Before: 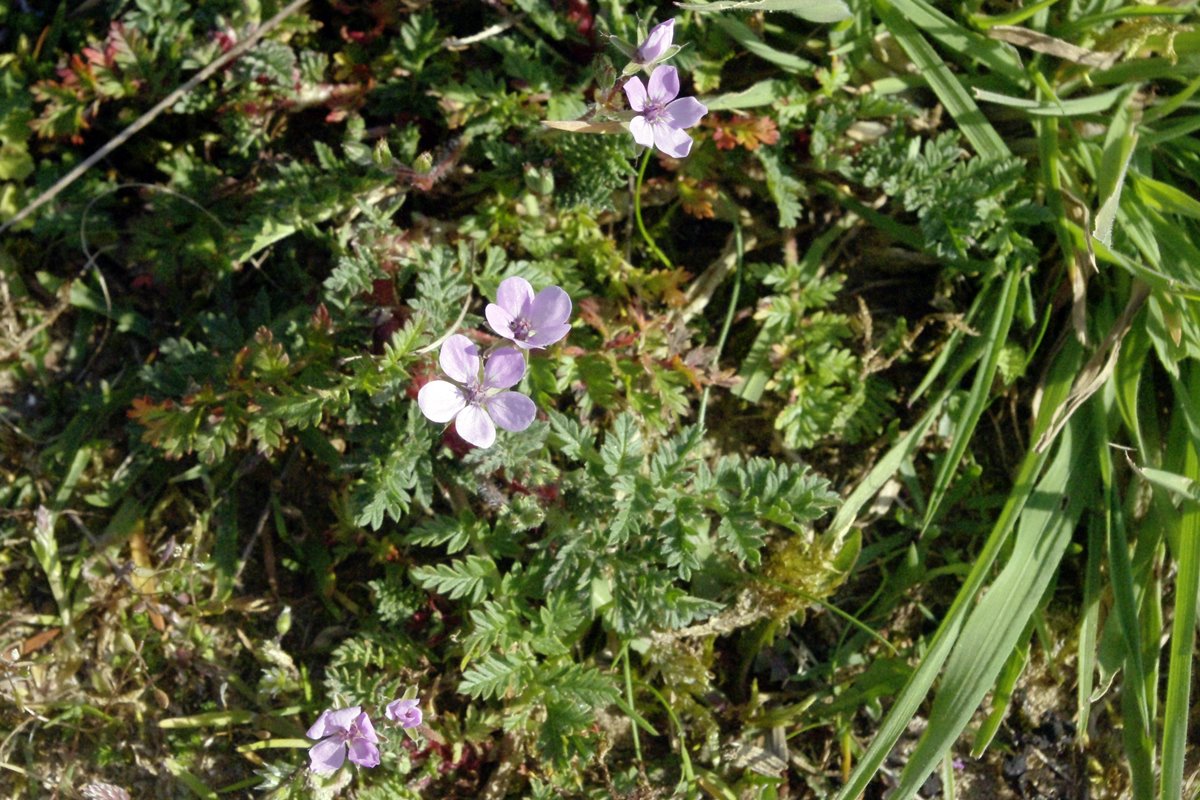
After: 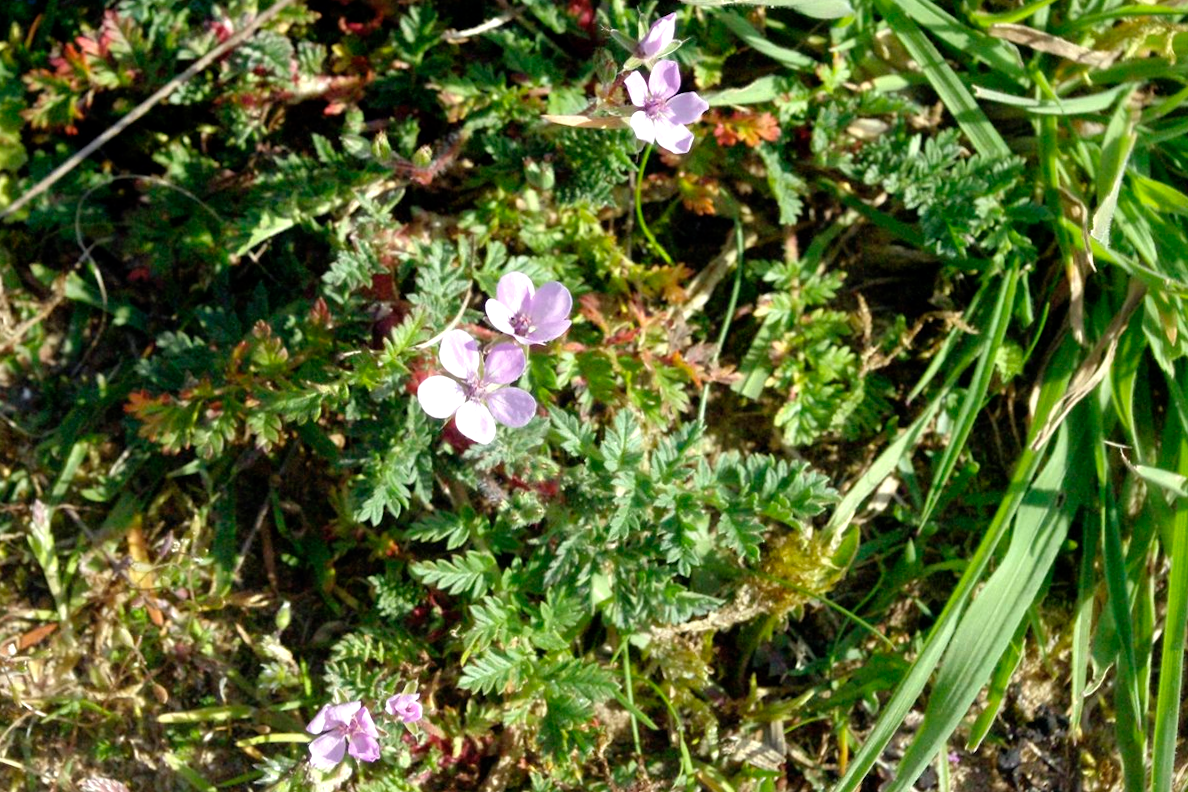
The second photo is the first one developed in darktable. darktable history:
levels: levels [0, 0.492, 0.984]
rotate and perspective: rotation 0.174°, lens shift (vertical) 0.013, lens shift (horizontal) 0.019, shear 0.001, automatic cropping original format, crop left 0.007, crop right 0.991, crop top 0.016, crop bottom 0.997
exposure: exposure 0.375 EV, compensate highlight preservation false
